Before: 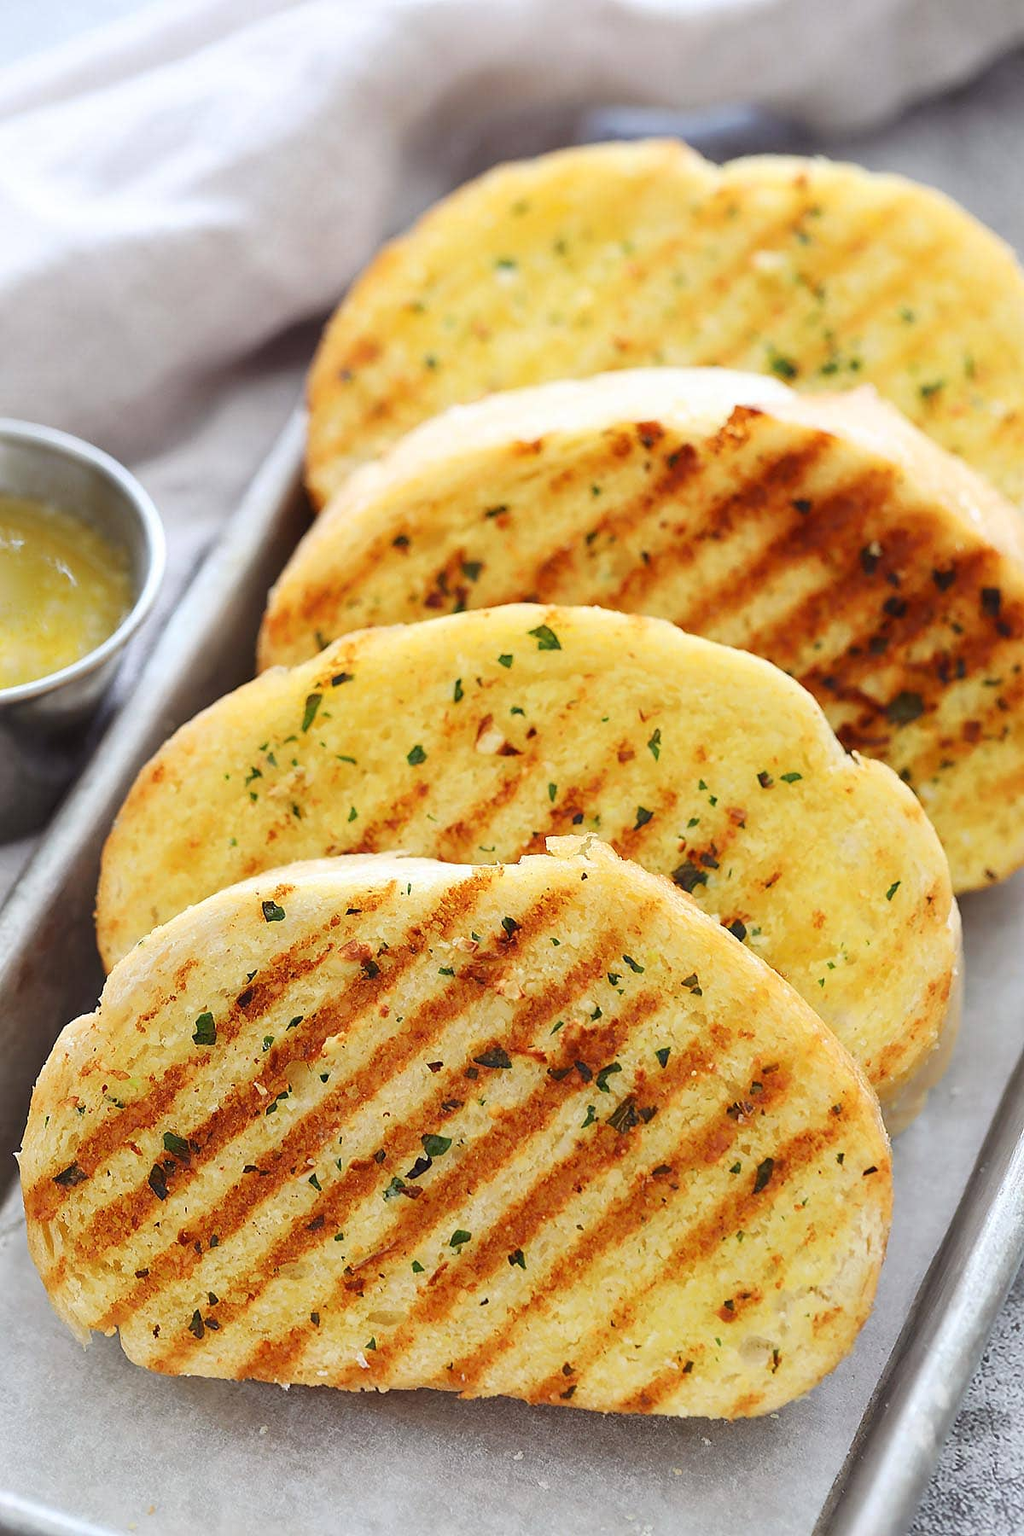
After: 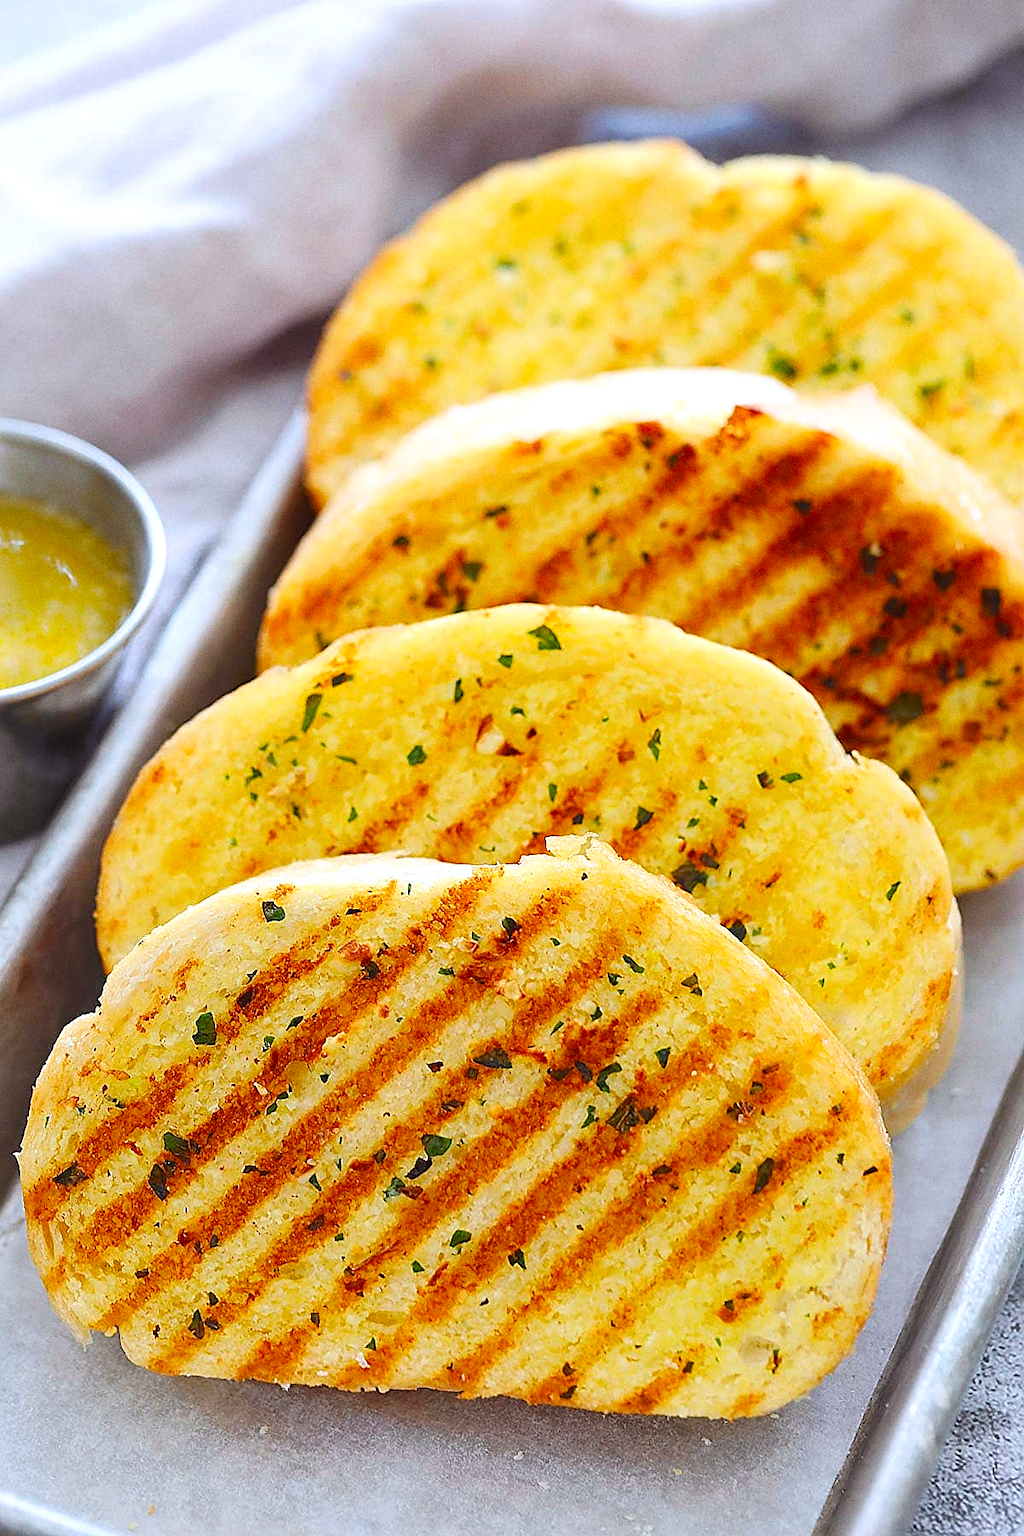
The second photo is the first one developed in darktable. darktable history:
exposure: black level correction -0.001, exposure 0.08 EV, compensate highlight preservation false
color correction: highlights a* -0.137, highlights b* -5.91, shadows a* -0.137, shadows b* -0.137
sharpen: on, module defaults
grain: coarseness 0.09 ISO
velvia: strength 32%, mid-tones bias 0.2
